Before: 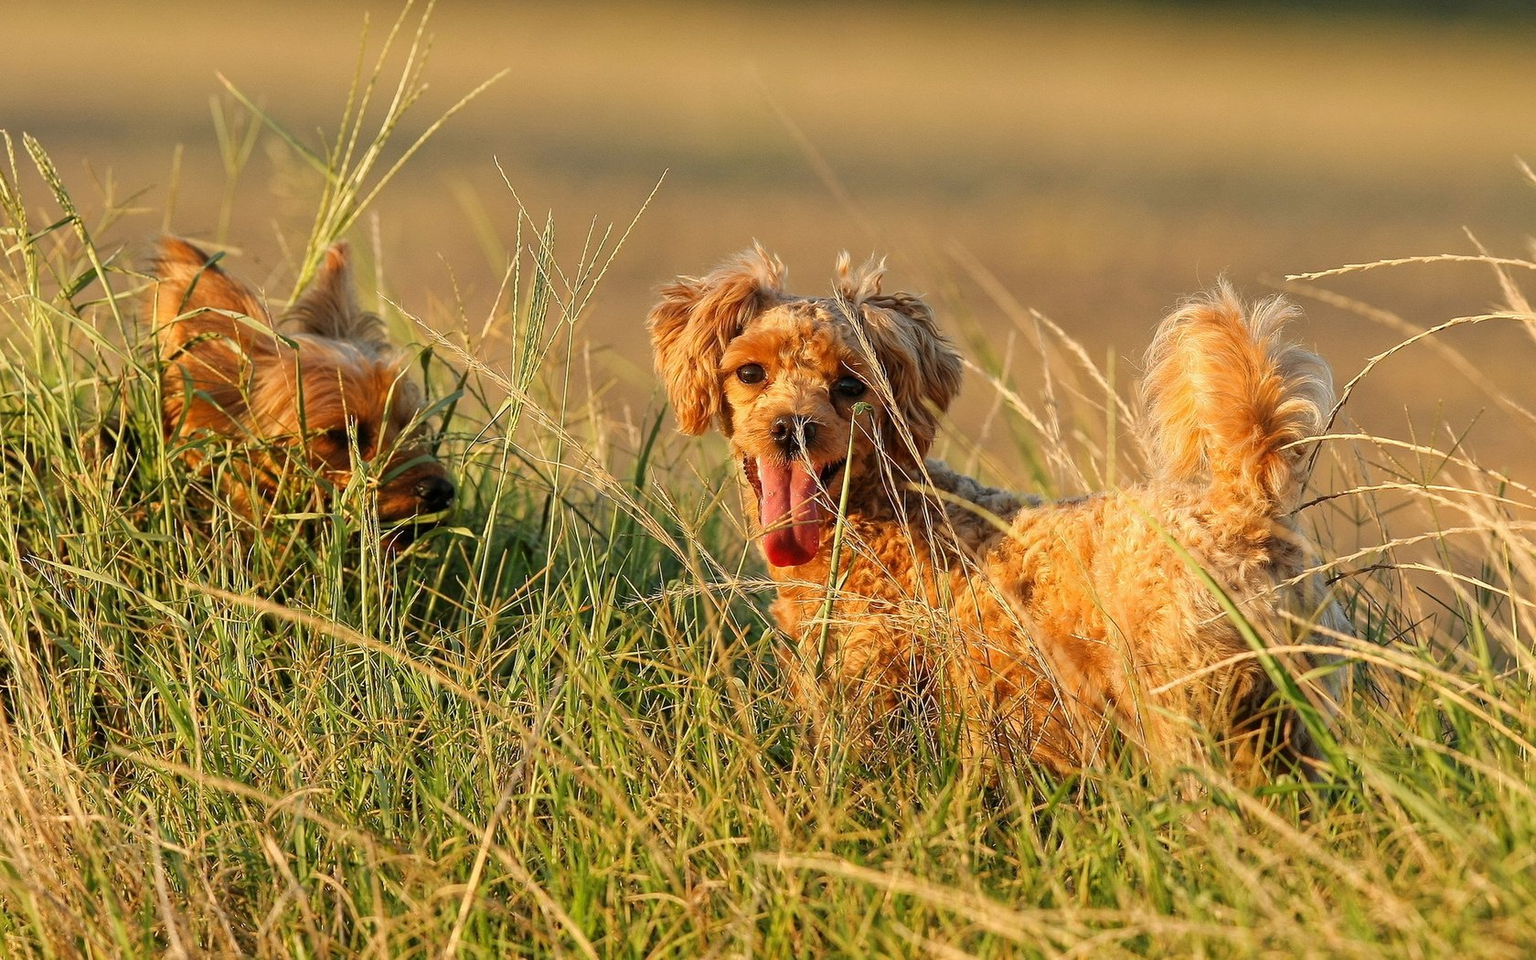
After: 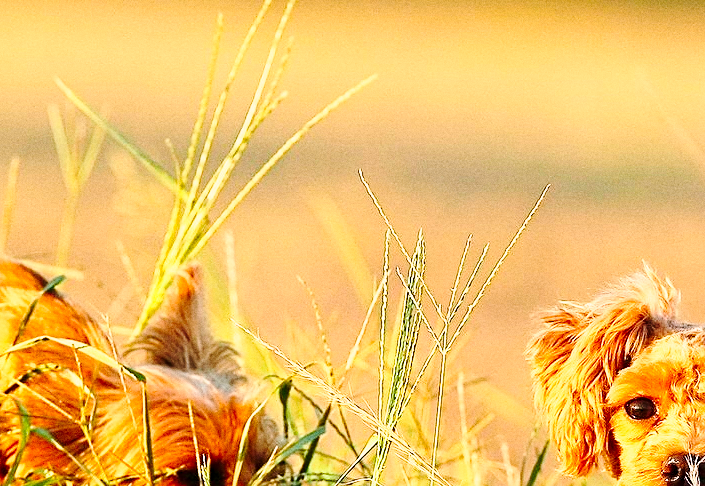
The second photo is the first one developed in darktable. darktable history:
crop and rotate: left 10.817%, top 0.062%, right 47.194%, bottom 53.626%
tone curve: curves: ch0 [(0, 0) (0.051, 0.047) (0.102, 0.099) (0.236, 0.249) (0.429, 0.473) (0.67, 0.755) (0.875, 0.948) (1, 0.985)]; ch1 [(0, 0) (0.339, 0.298) (0.402, 0.363) (0.453, 0.413) (0.485, 0.469) (0.494, 0.493) (0.504, 0.502) (0.515, 0.526) (0.563, 0.591) (0.597, 0.639) (0.834, 0.888) (1, 1)]; ch2 [(0, 0) (0.362, 0.353) (0.425, 0.439) (0.501, 0.501) (0.537, 0.538) (0.58, 0.59) (0.642, 0.669) (0.773, 0.856) (1, 1)], color space Lab, independent channels, preserve colors none
base curve: curves: ch0 [(0, 0) (0.028, 0.03) (0.121, 0.232) (0.46, 0.748) (0.859, 0.968) (1, 1)], preserve colors none
exposure: black level correction 0.001, compensate highlight preservation false
sharpen: on, module defaults
grain: coarseness 0.09 ISO
